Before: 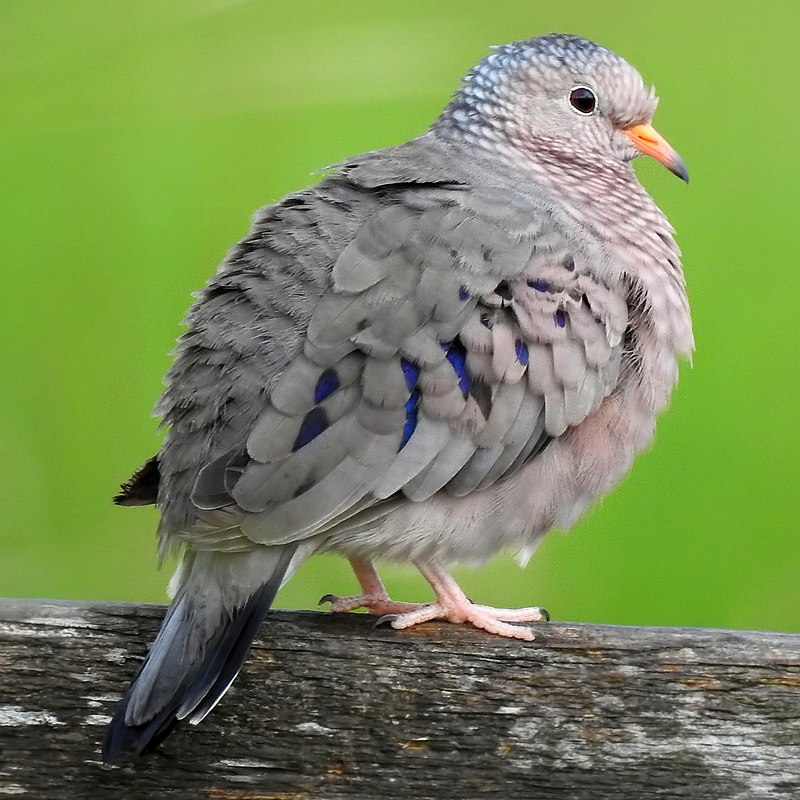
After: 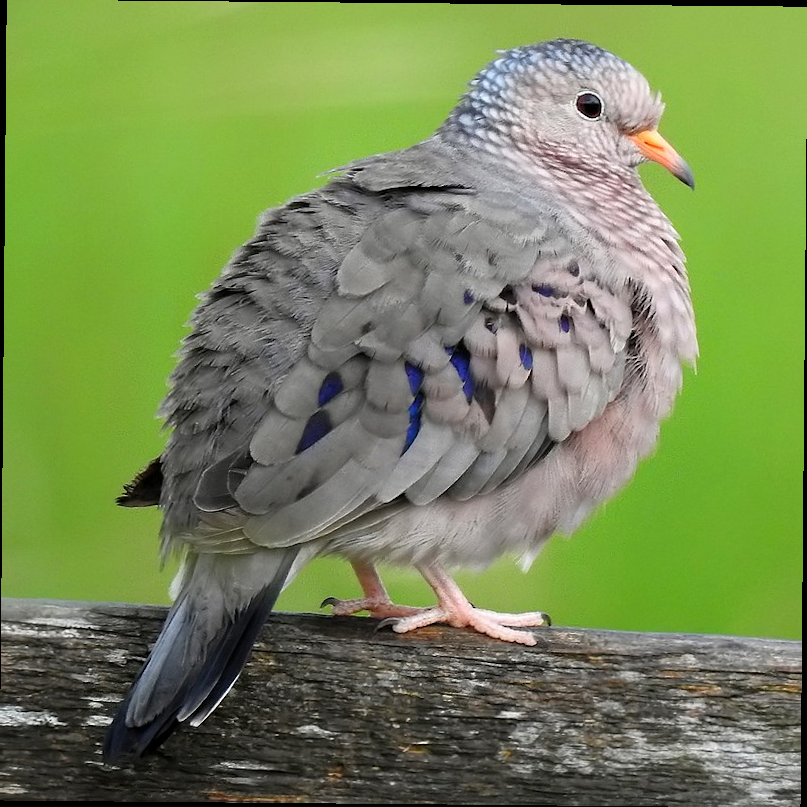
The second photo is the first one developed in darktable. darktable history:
crop and rotate: angle -0.517°
